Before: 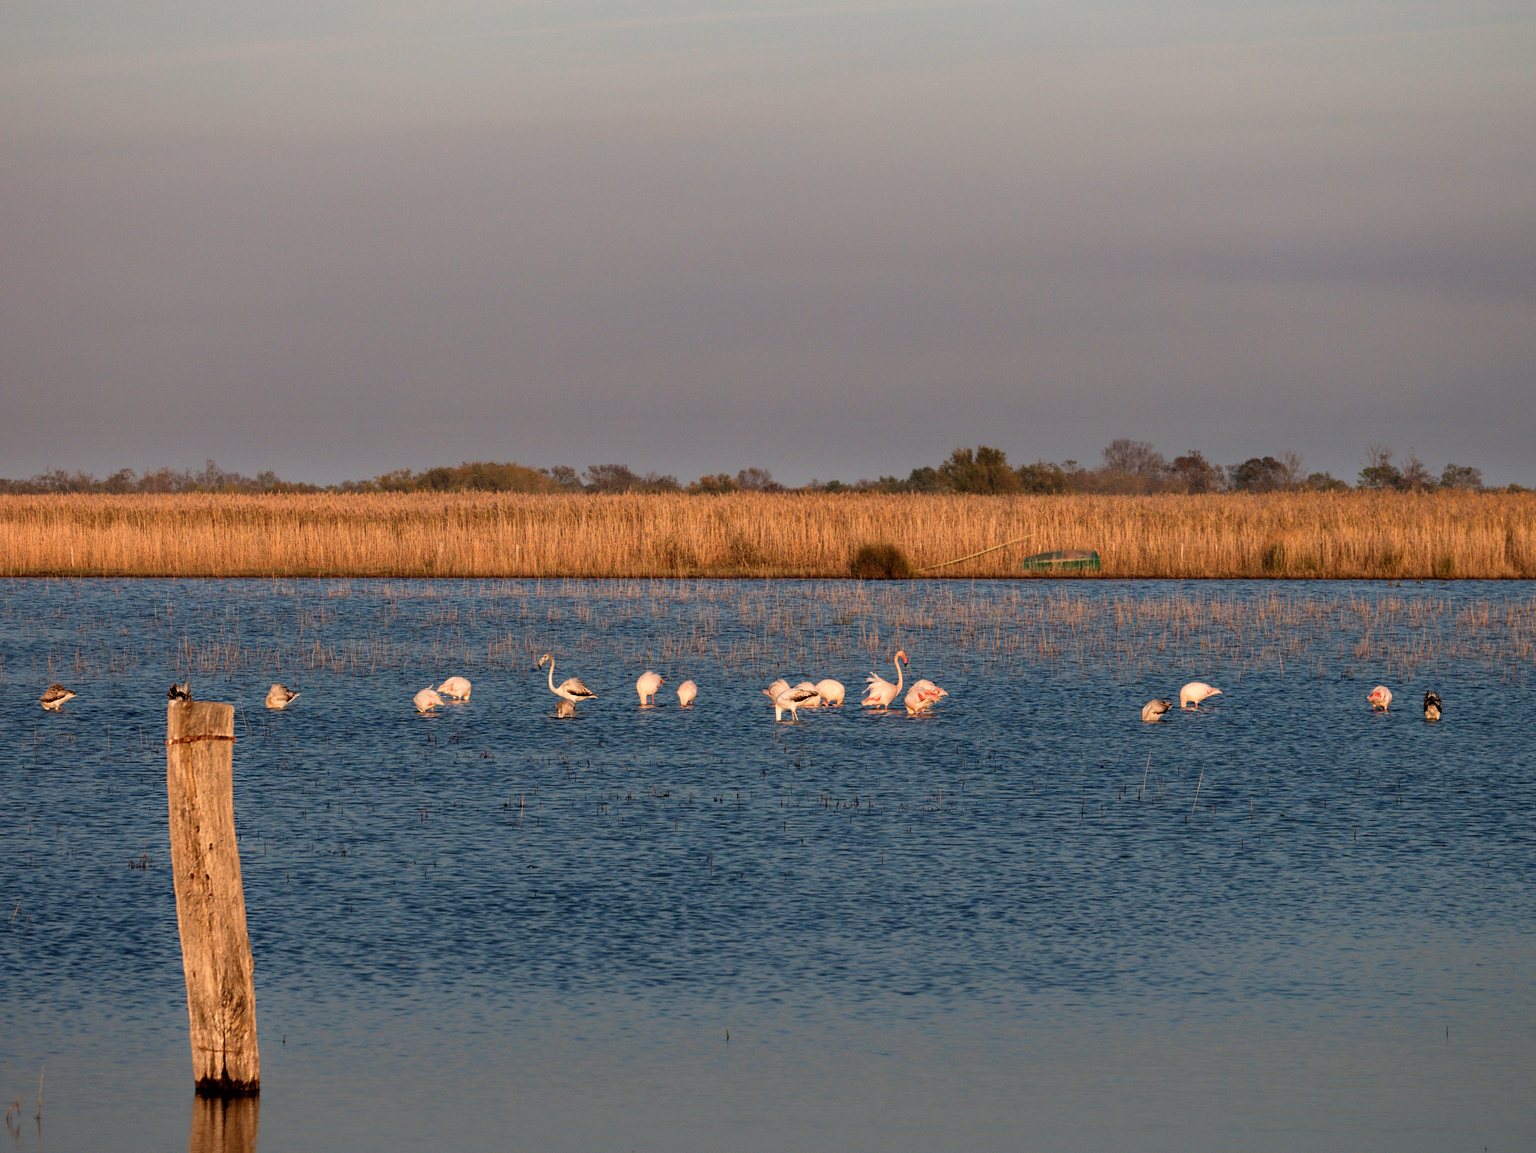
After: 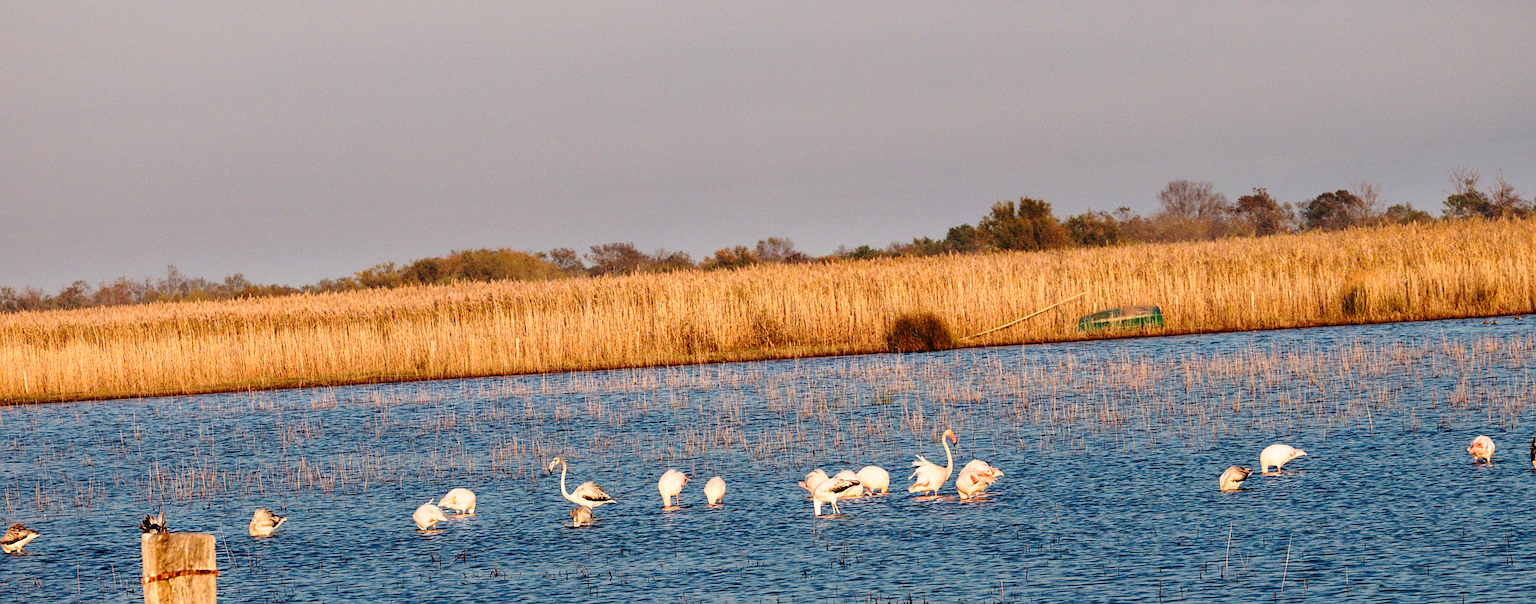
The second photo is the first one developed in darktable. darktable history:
crop: left 1.744%, top 19.225%, right 5.069%, bottom 28.357%
base curve: curves: ch0 [(0, 0) (0.028, 0.03) (0.121, 0.232) (0.46, 0.748) (0.859, 0.968) (1, 1)], preserve colors none
sharpen: on, module defaults
rotate and perspective: rotation -3.52°, crop left 0.036, crop right 0.964, crop top 0.081, crop bottom 0.919
